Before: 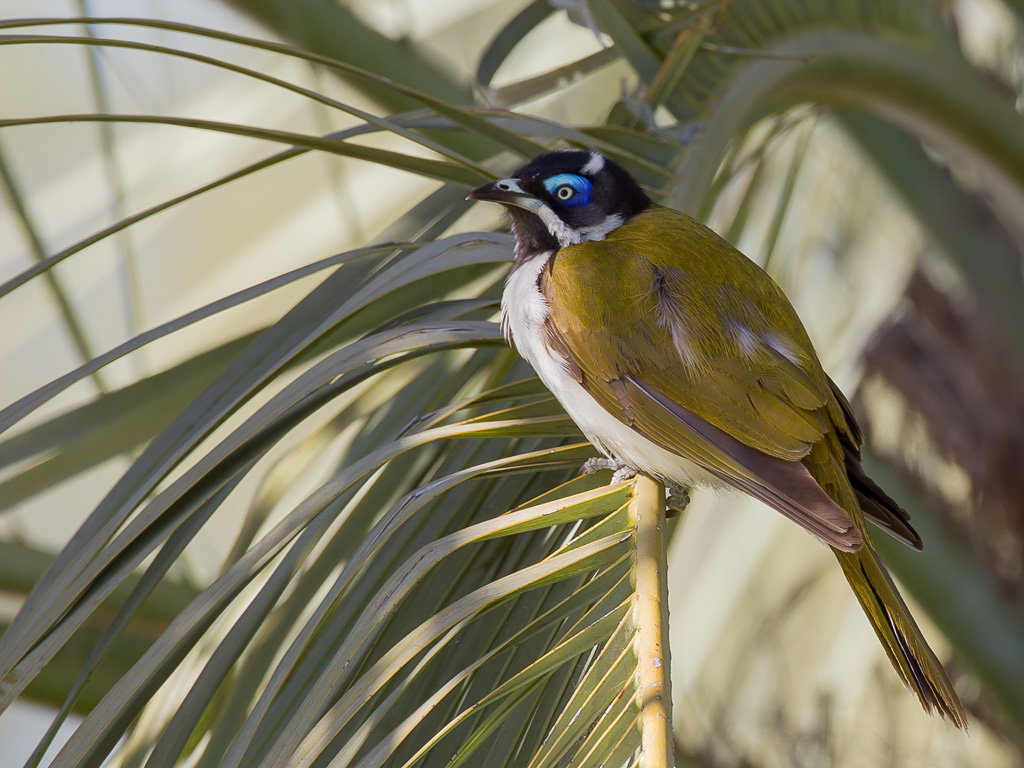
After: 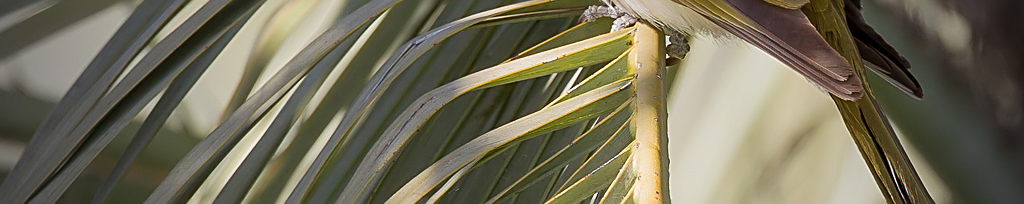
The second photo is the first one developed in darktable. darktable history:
crop and rotate: top 58.925%, bottom 14.432%
sharpen: on, module defaults
vignetting: fall-off start 64.65%, width/height ratio 0.873, unbound false
